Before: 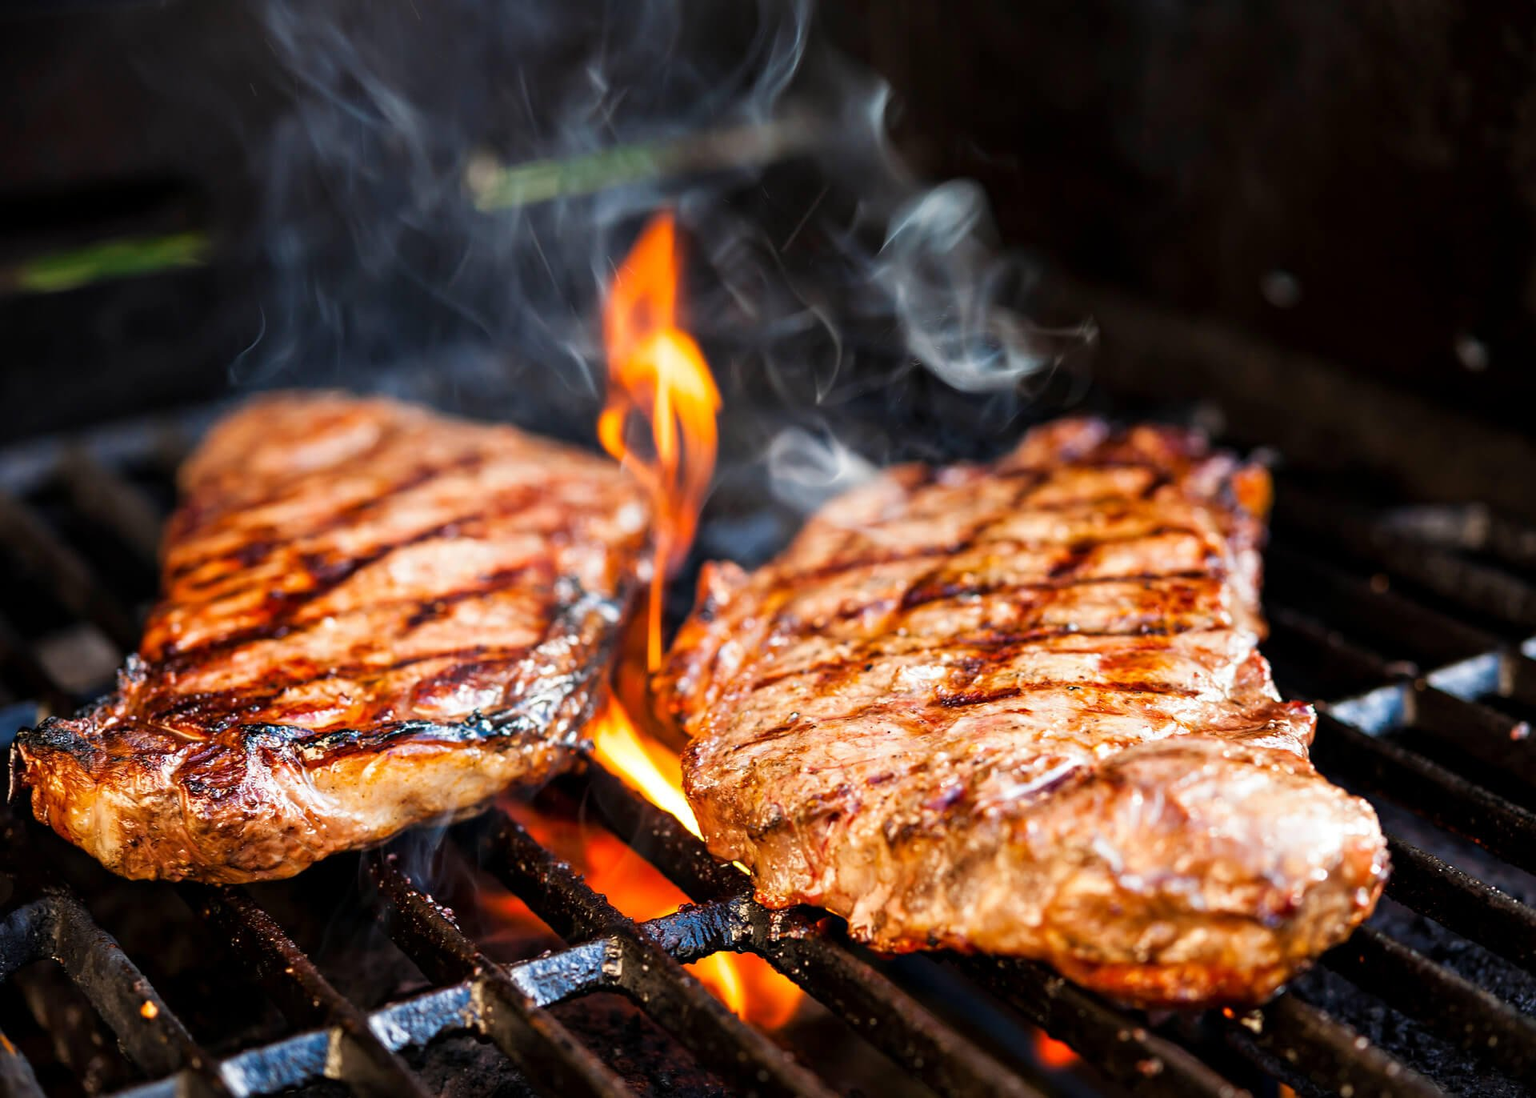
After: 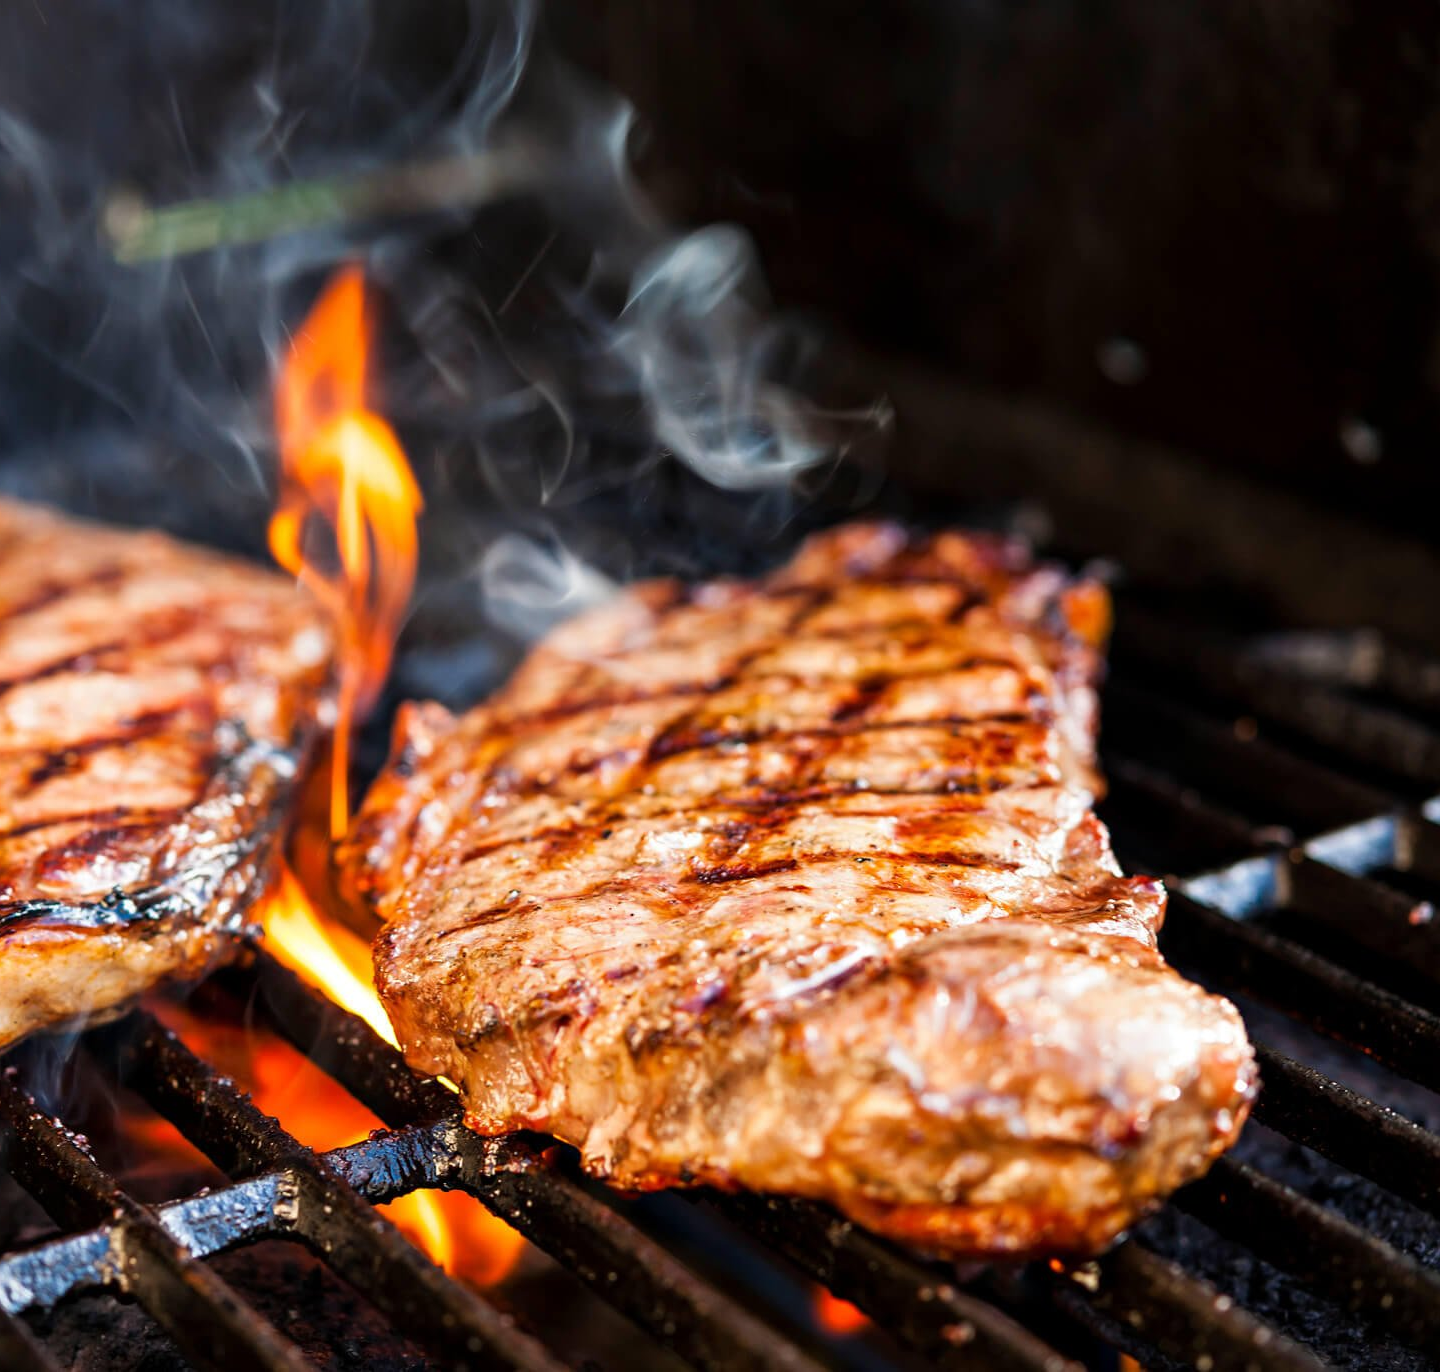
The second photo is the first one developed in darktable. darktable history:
crop and rotate: left 24.993%
